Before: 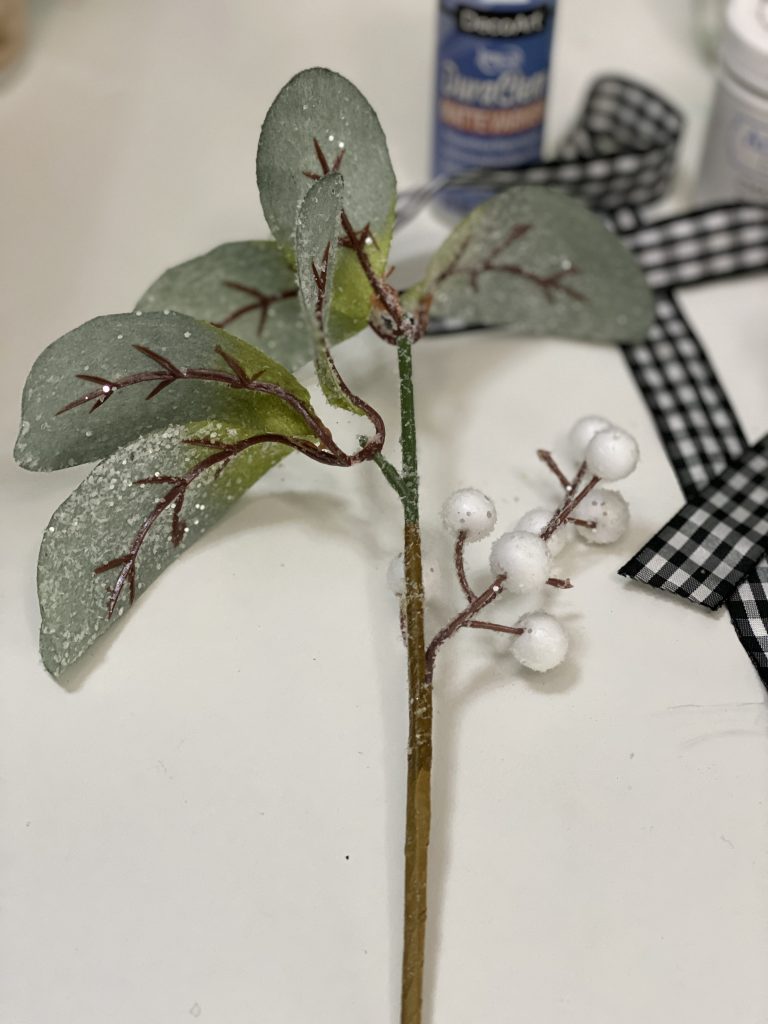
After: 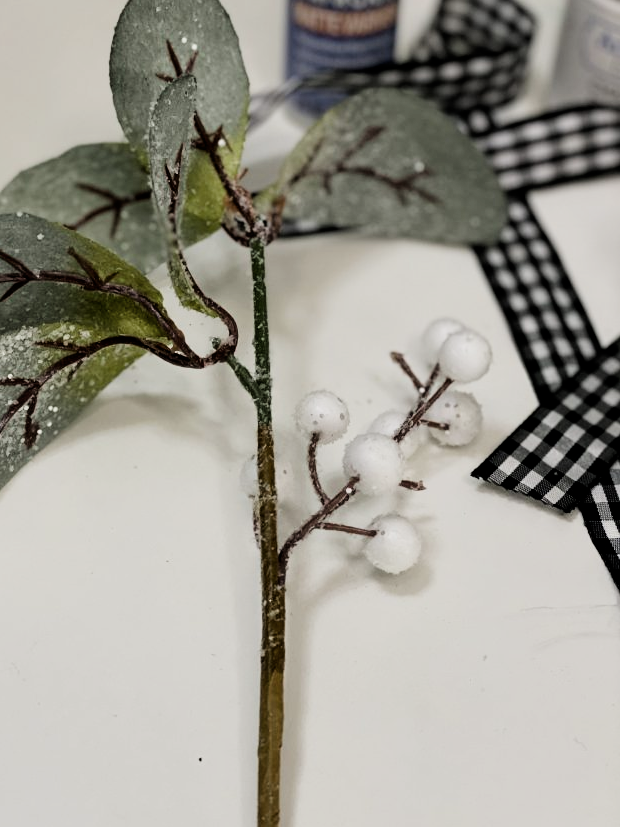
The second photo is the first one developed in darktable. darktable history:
crop: left 19.159%, top 9.58%, bottom 9.58%
color balance rgb: linear chroma grading › shadows 19.44%, linear chroma grading › highlights 3.42%, linear chroma grading › mid-tones 10.16%
filmic rgb: black relative exposure -5 EV, hardness 2.88, contrast 1.3
contrast brightness saturation: contrast 0.11, saturation -0.17
